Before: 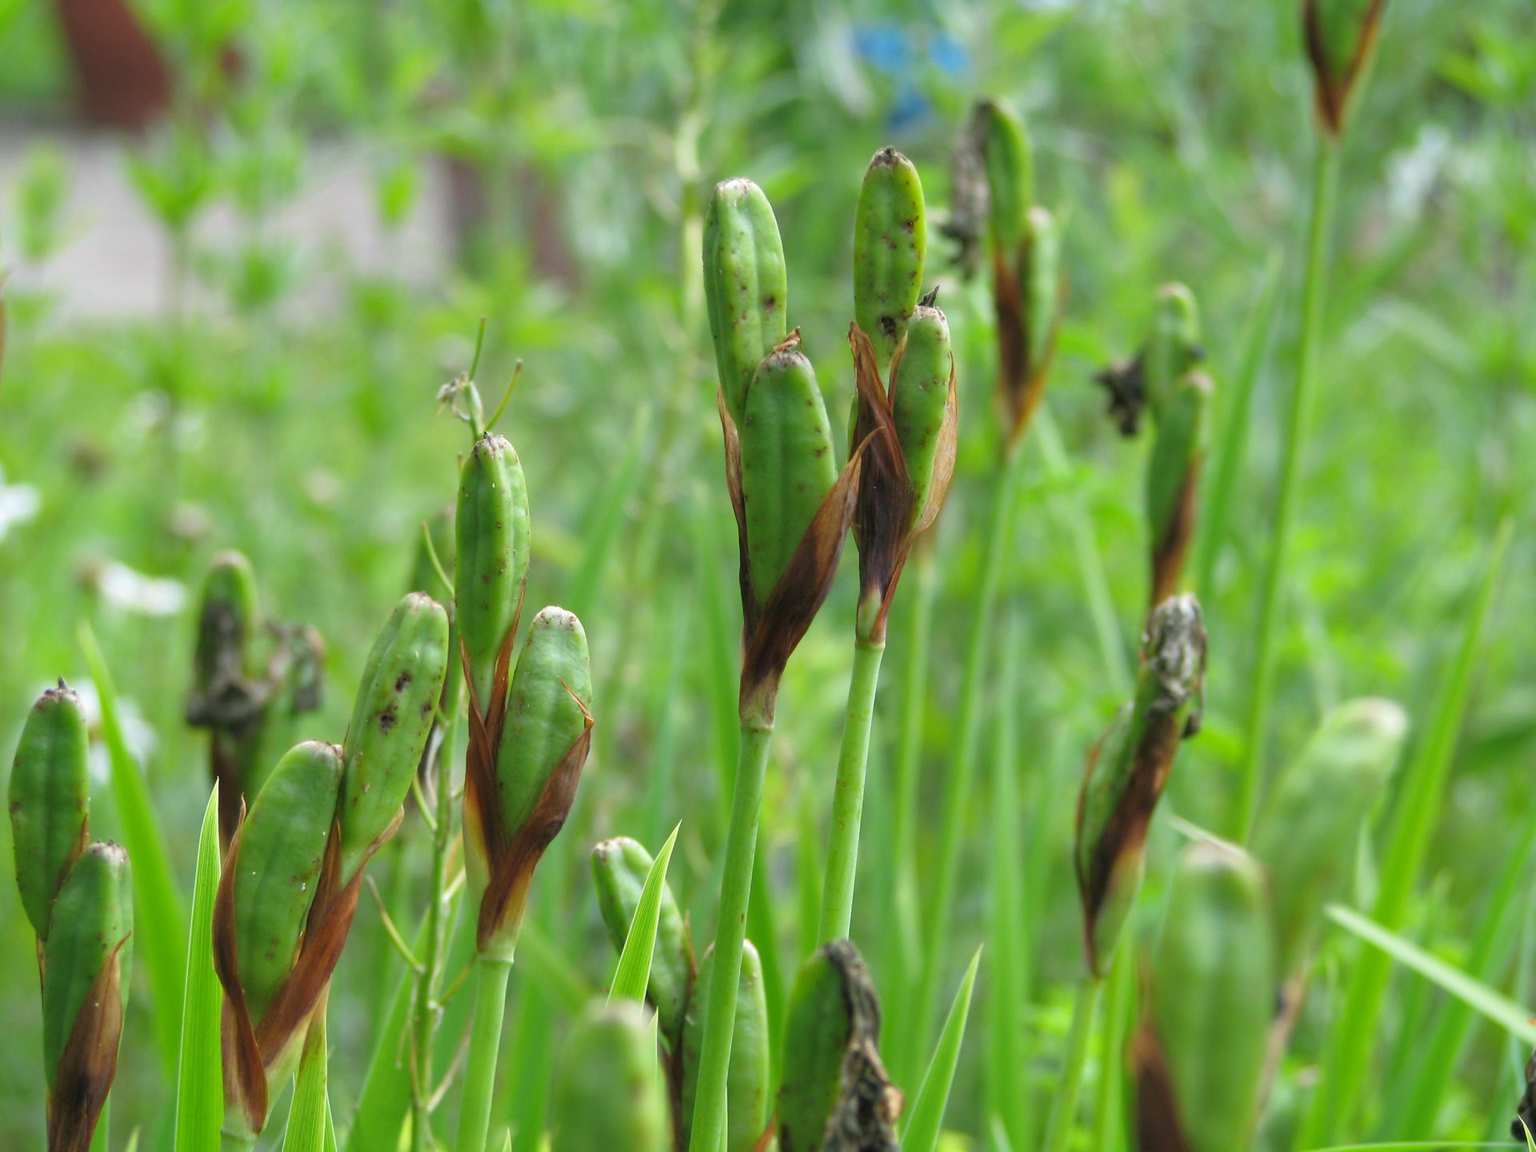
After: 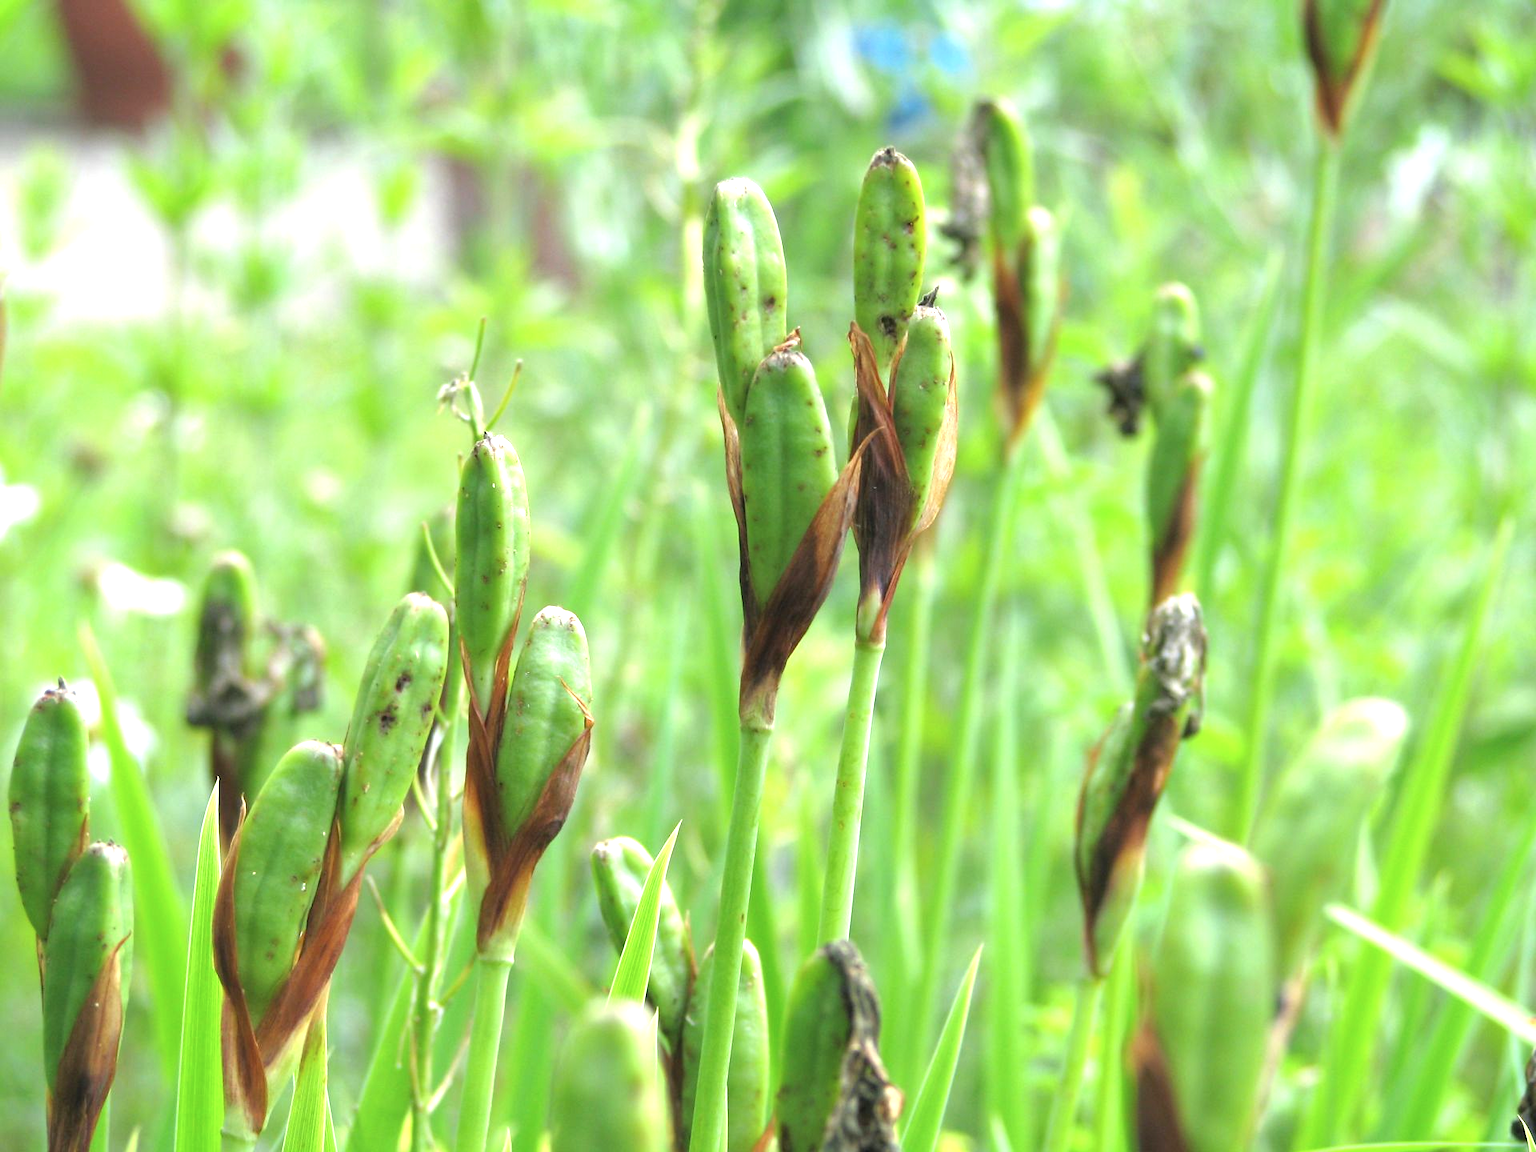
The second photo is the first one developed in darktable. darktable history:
exposure: black level correction 0, exposure 0.7 EV, compensate exposure bias true, compensate highlight preservation false
shadows and highlights: radius 110.86, shadows 51.09, white point adjustment 9.16, highlights -4.17, highlights color adjustment 32.2%, soften with gaussian
